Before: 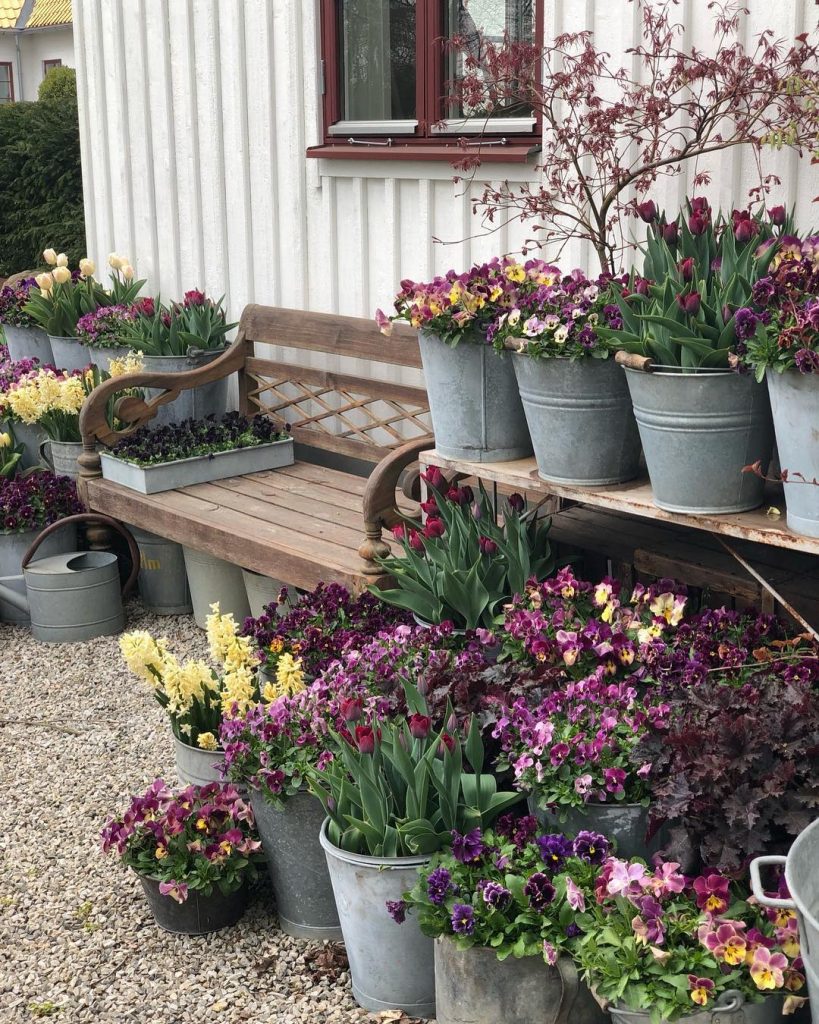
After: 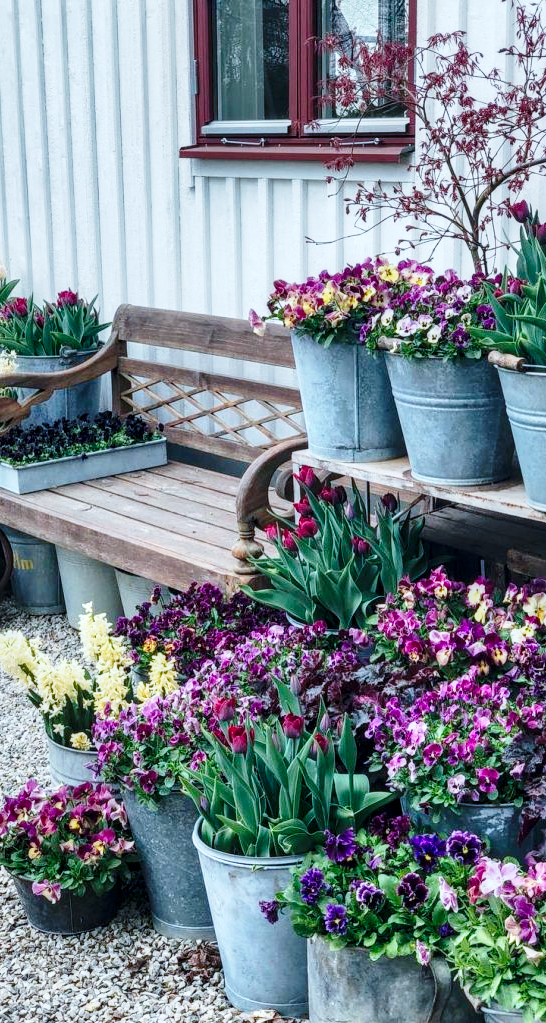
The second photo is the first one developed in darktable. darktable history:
crop and rotate: left 15.543%, right 17.693%
local contrast: highlights 30%, detail 135%
base curve: curves: ch0 [(0, 0) (0.028, 0.03) (0.121, 0.232) (0.46, 0.748) (0.859, 0.968) (1, 1)], preserve colors none
color calibration: output R [0.999, 0.026, -0.11, 0], output G [-0.019, 1.037, -0.099, 0], output B [0.022, -0.023, 0.902, 0], illuminant custom, x 0.389, y 0.387, temperature 3818.64 K
shadows and highlights: shadows 43.41, white point adjustment -1.55, soften with gaussian
